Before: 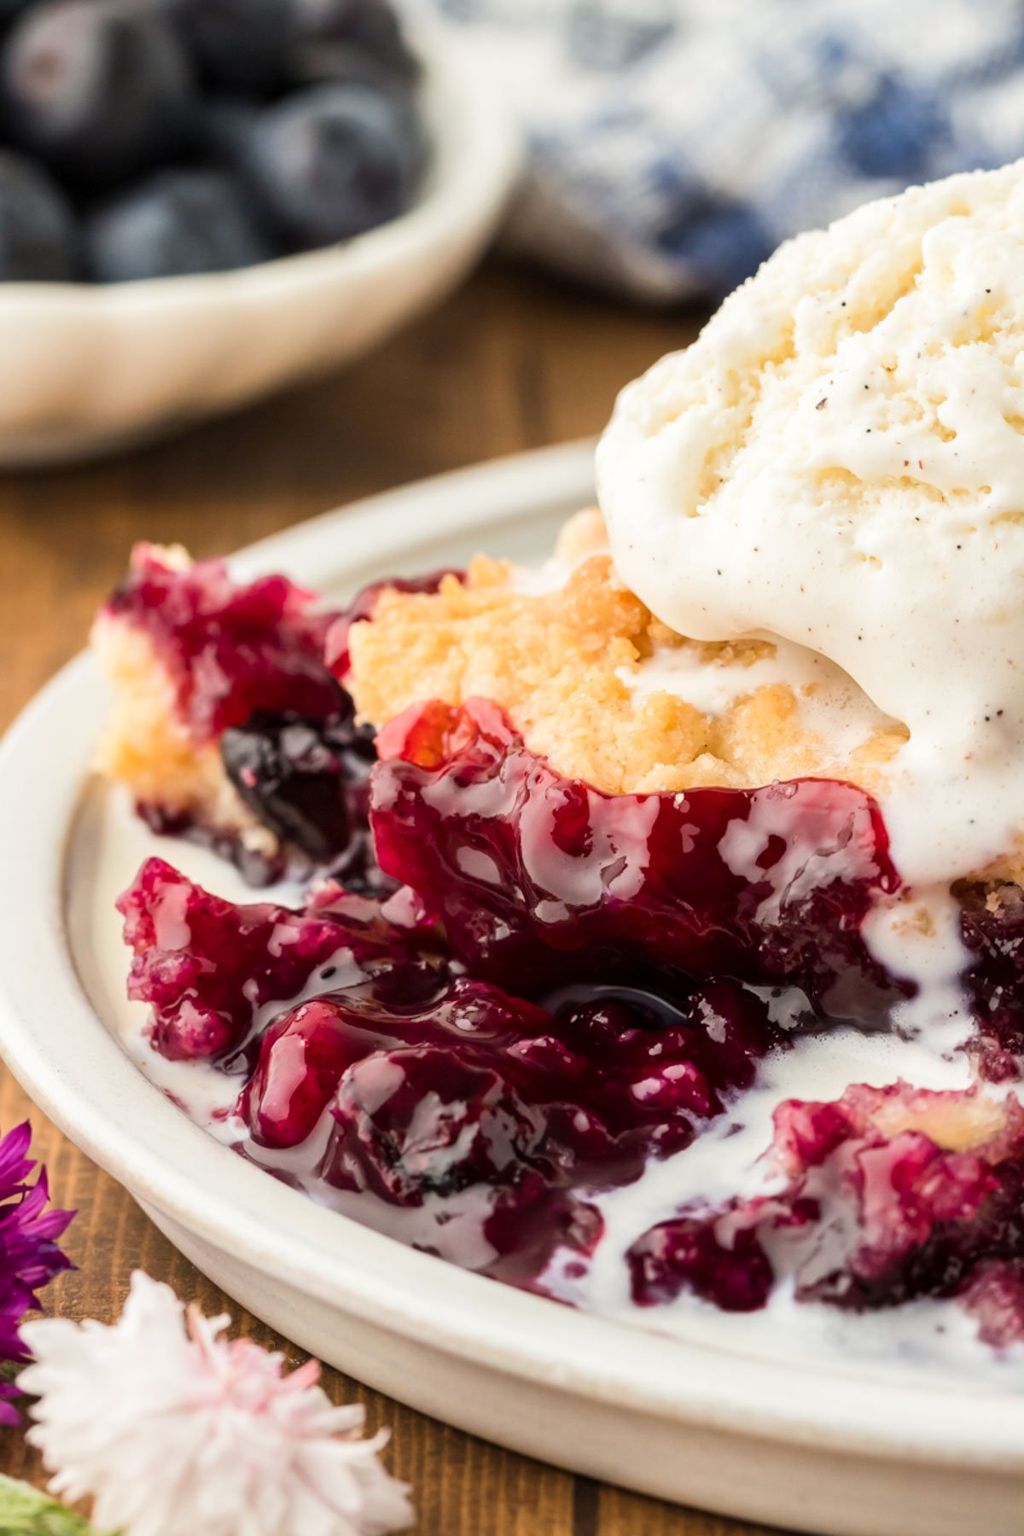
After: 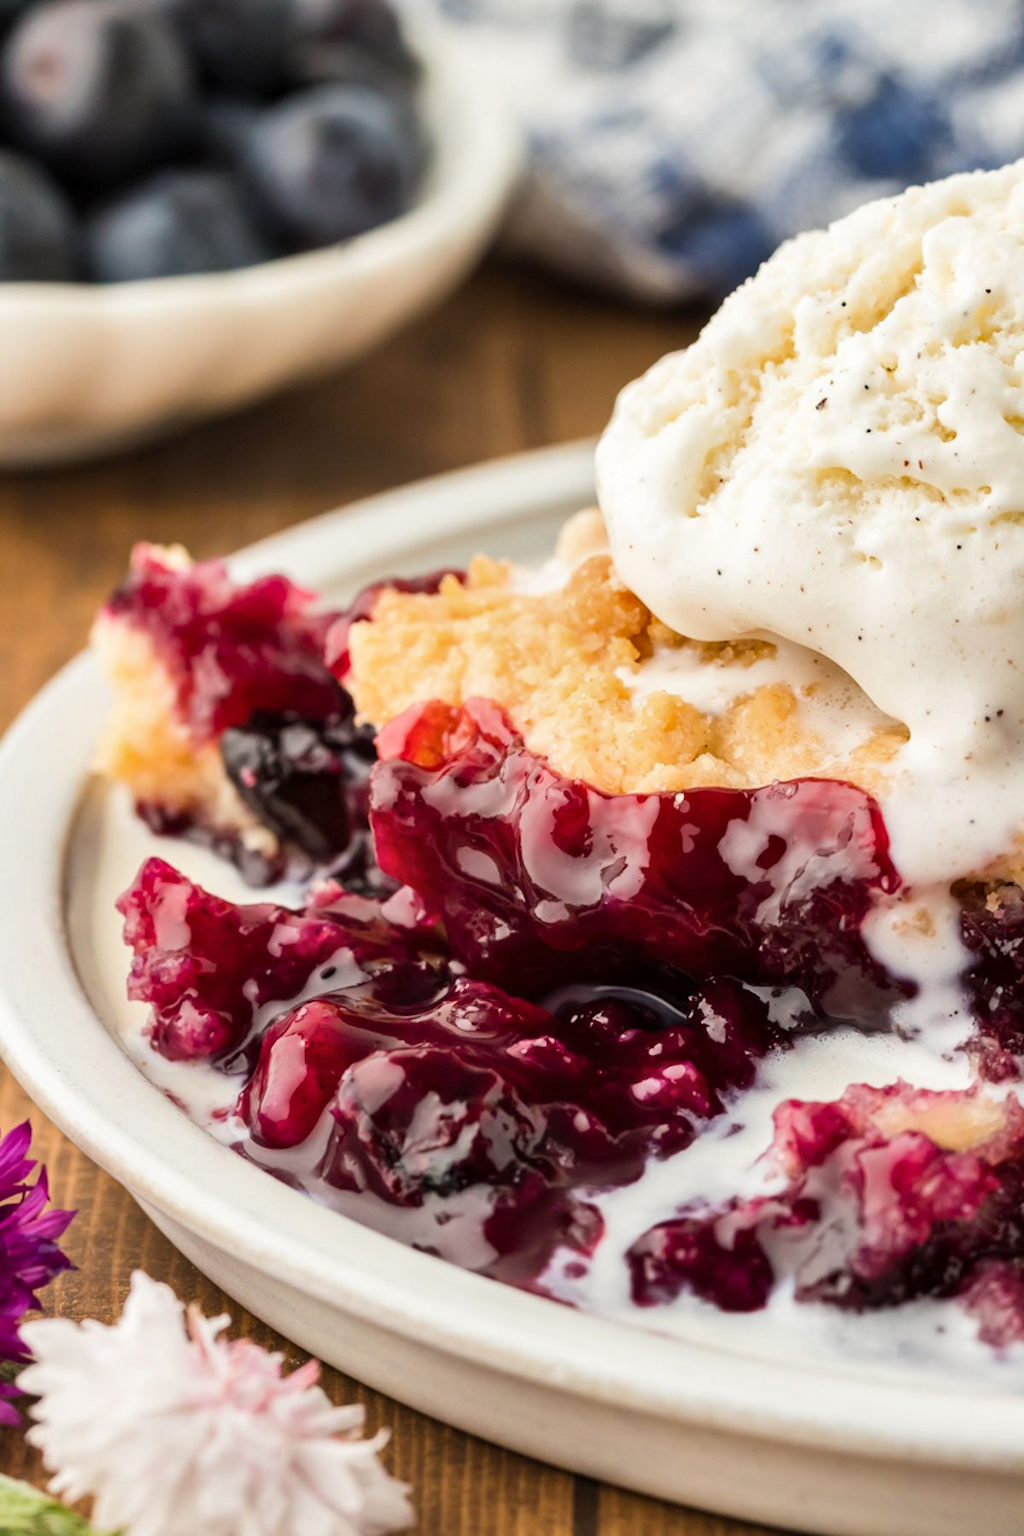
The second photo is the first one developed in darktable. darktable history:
shadows and highlights: shadows 48.15, highlights -42.09, soften with gaussian
